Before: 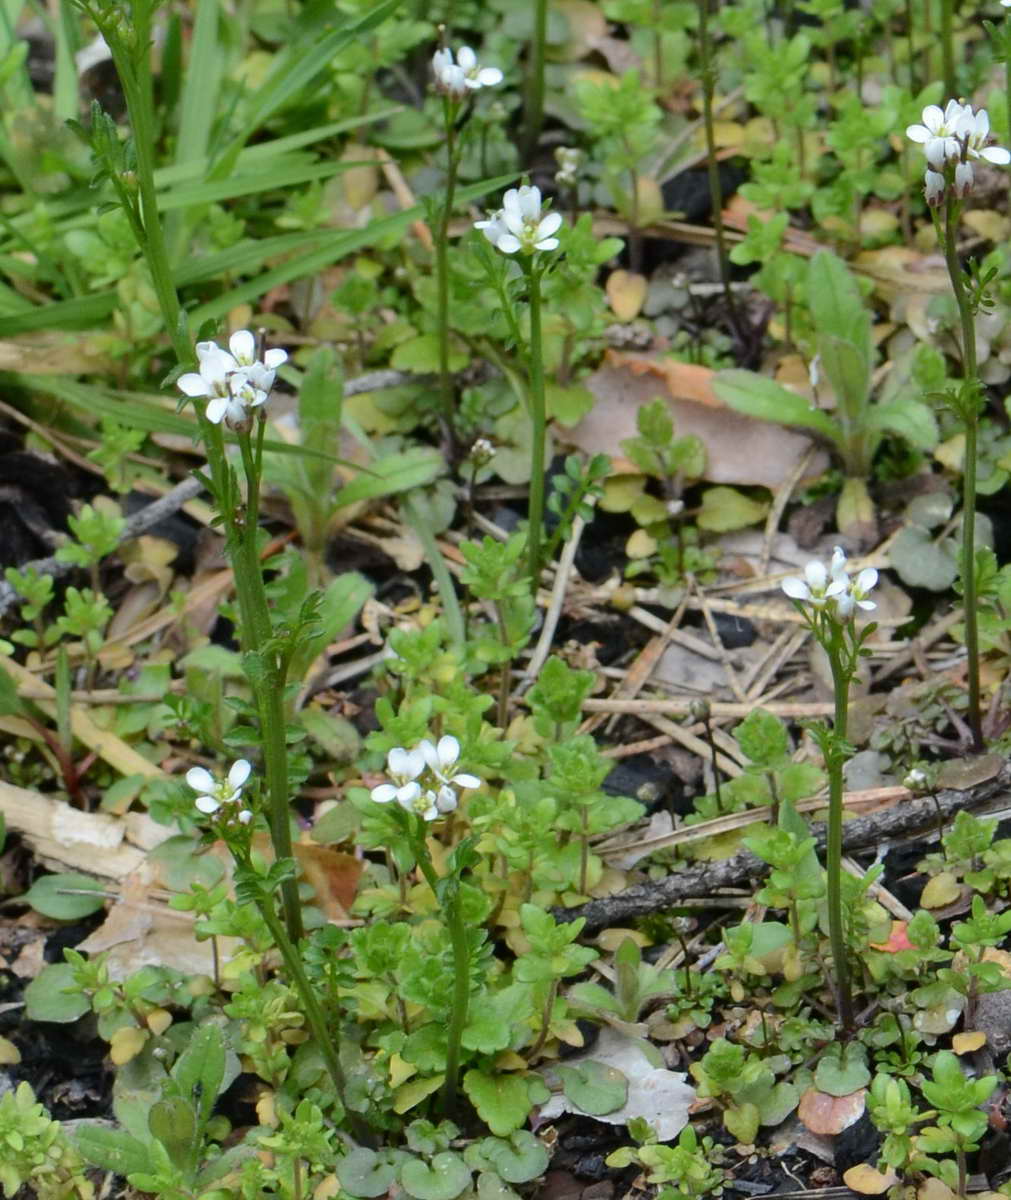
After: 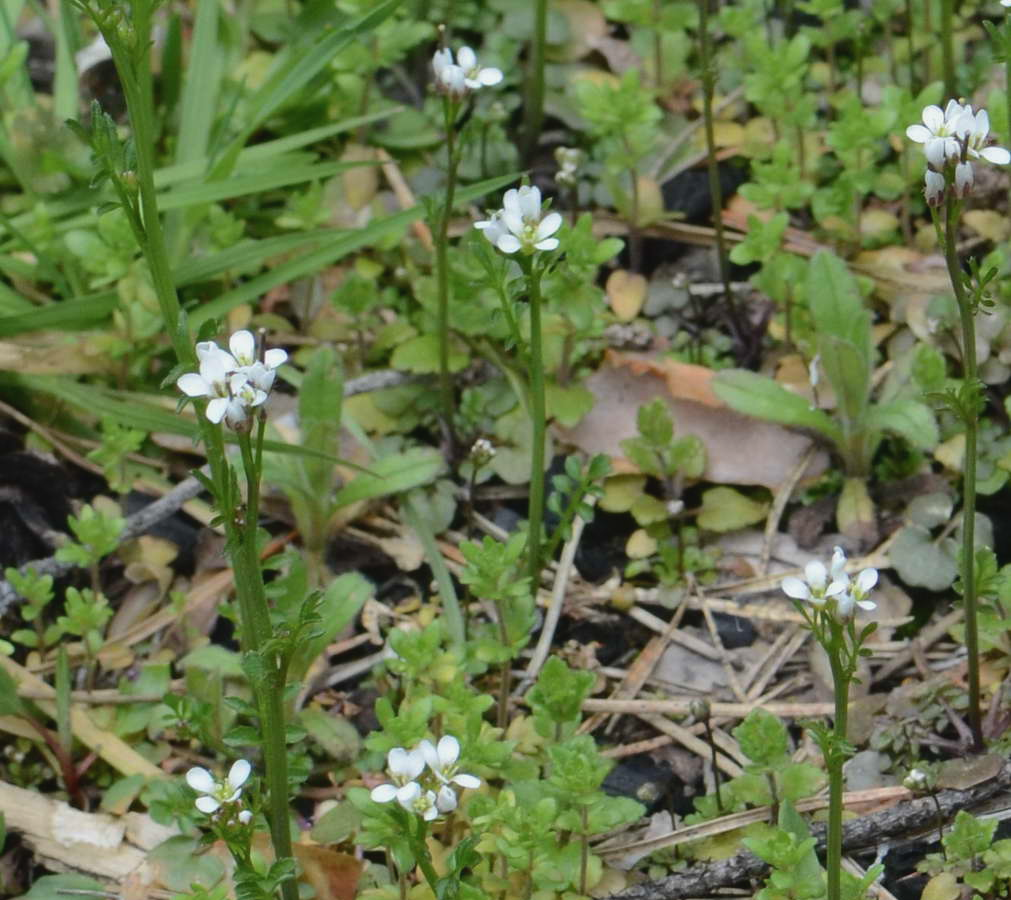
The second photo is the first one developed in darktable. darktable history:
crop: bottom 24.992%
contrast brightness saturation: contrast -0.078, brightness -0.032, saturation -0.106
